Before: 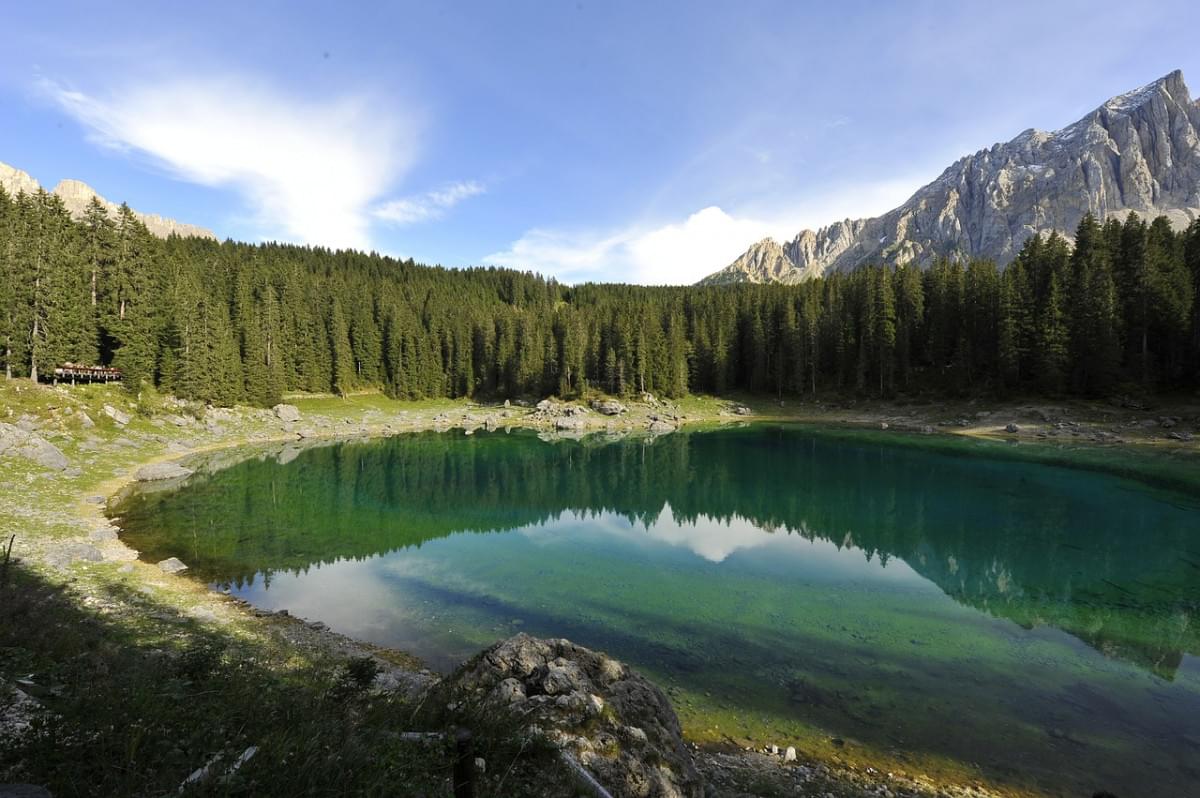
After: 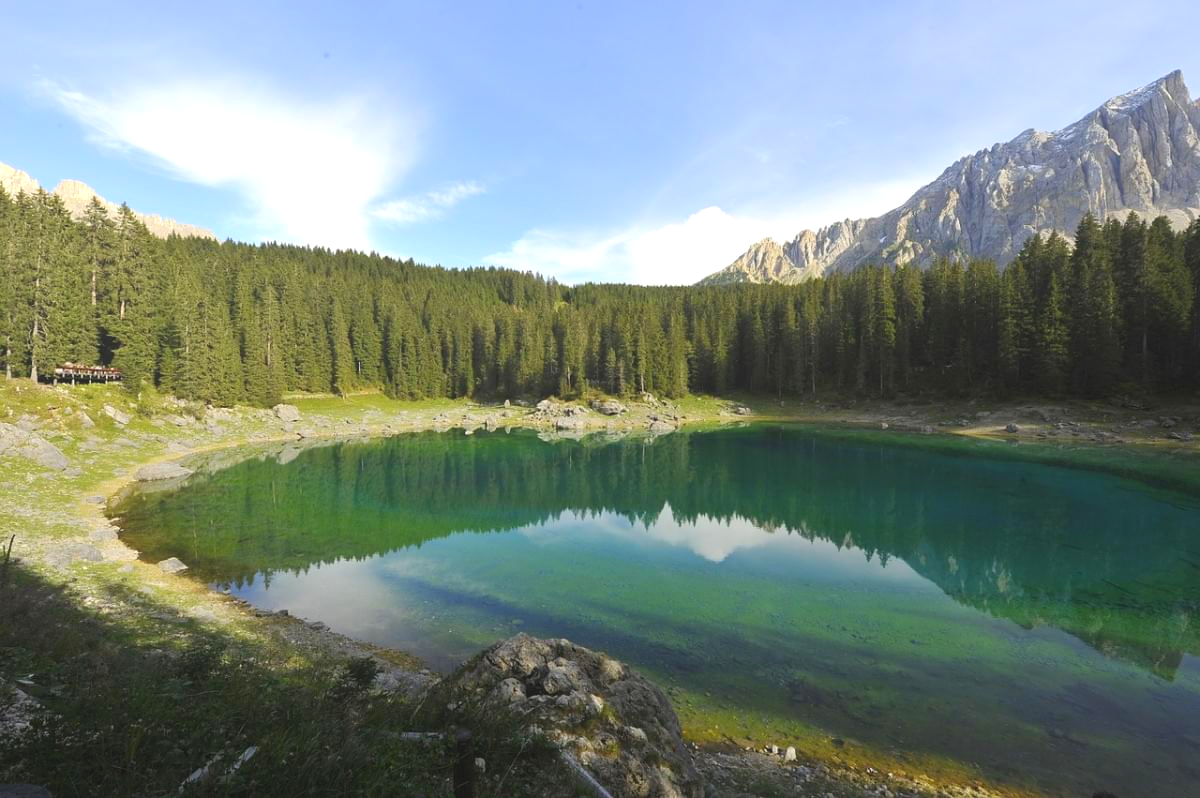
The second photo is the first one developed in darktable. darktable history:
exposure: black level correction 0, exposure 0.6 EV, compensate highlight preservation false
local contrast: detail 69%
